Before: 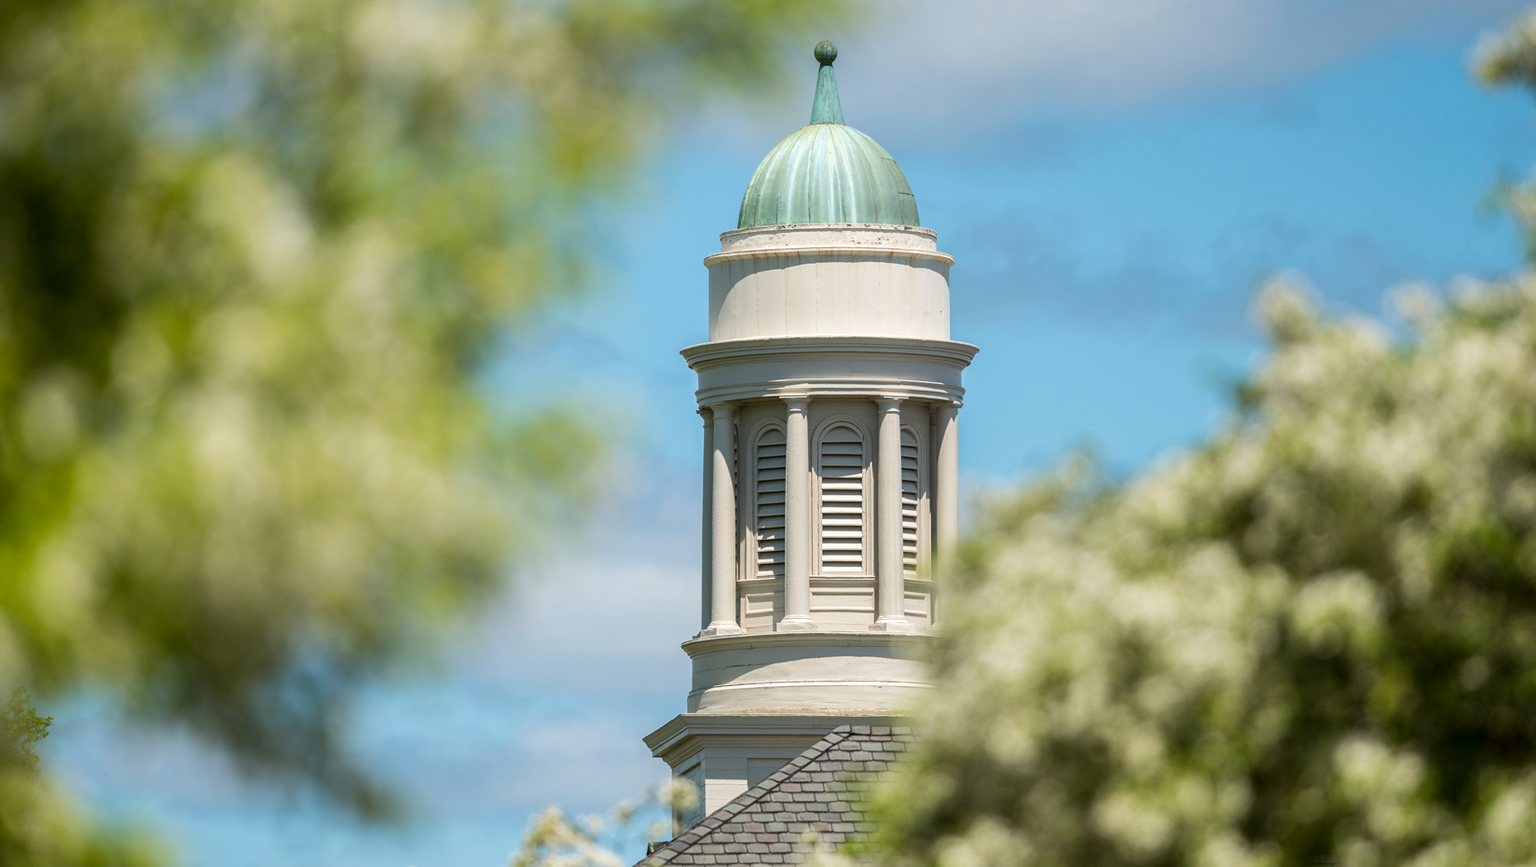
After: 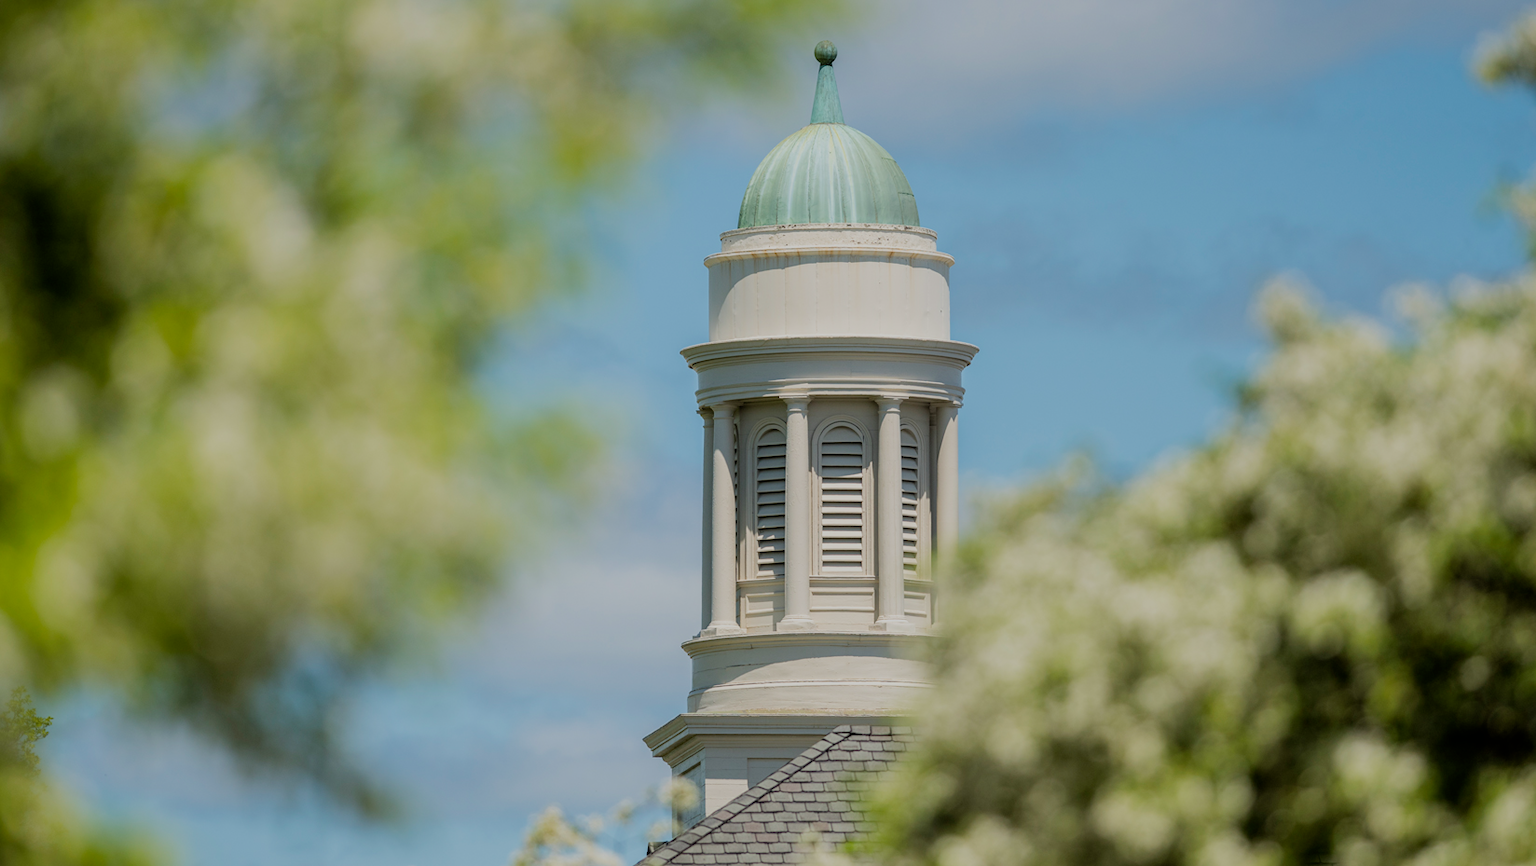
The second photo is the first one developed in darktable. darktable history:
filmic rgb: black relative exposure -6.53 EV, white relative exposure 4.72 EV, hardness 3.16, contrast 0.8
